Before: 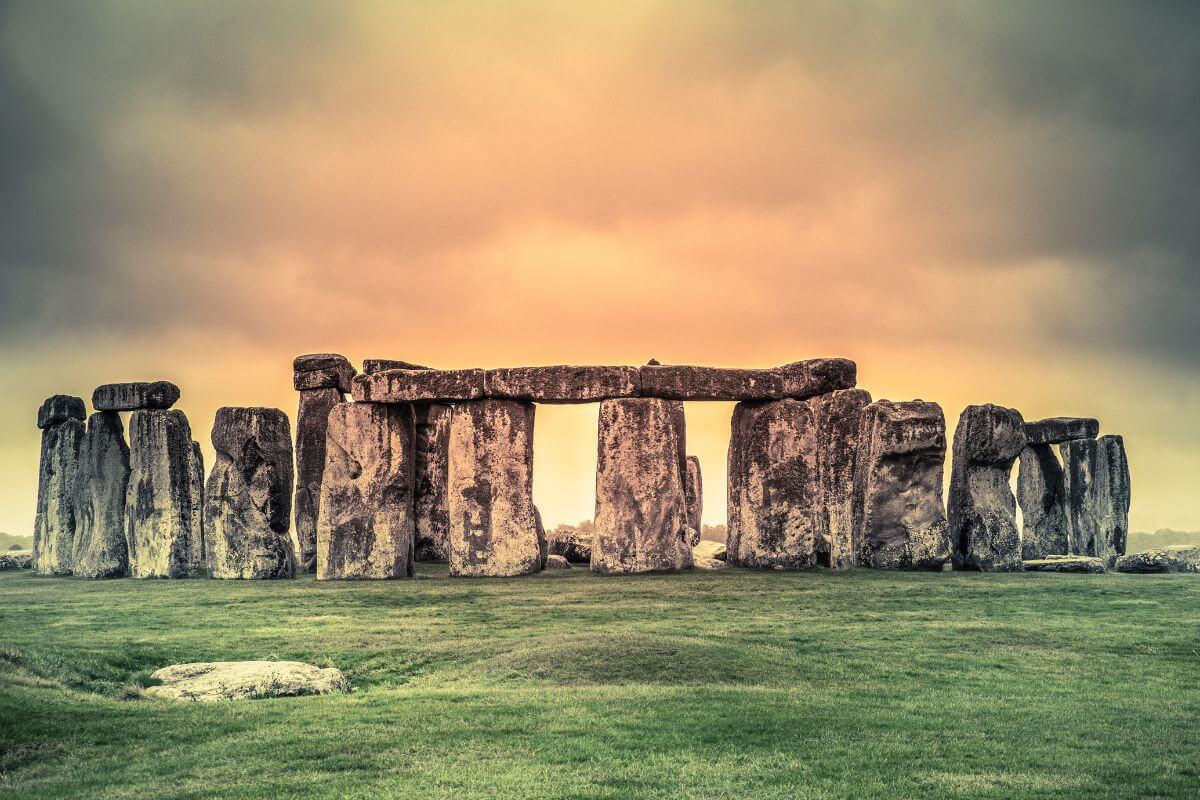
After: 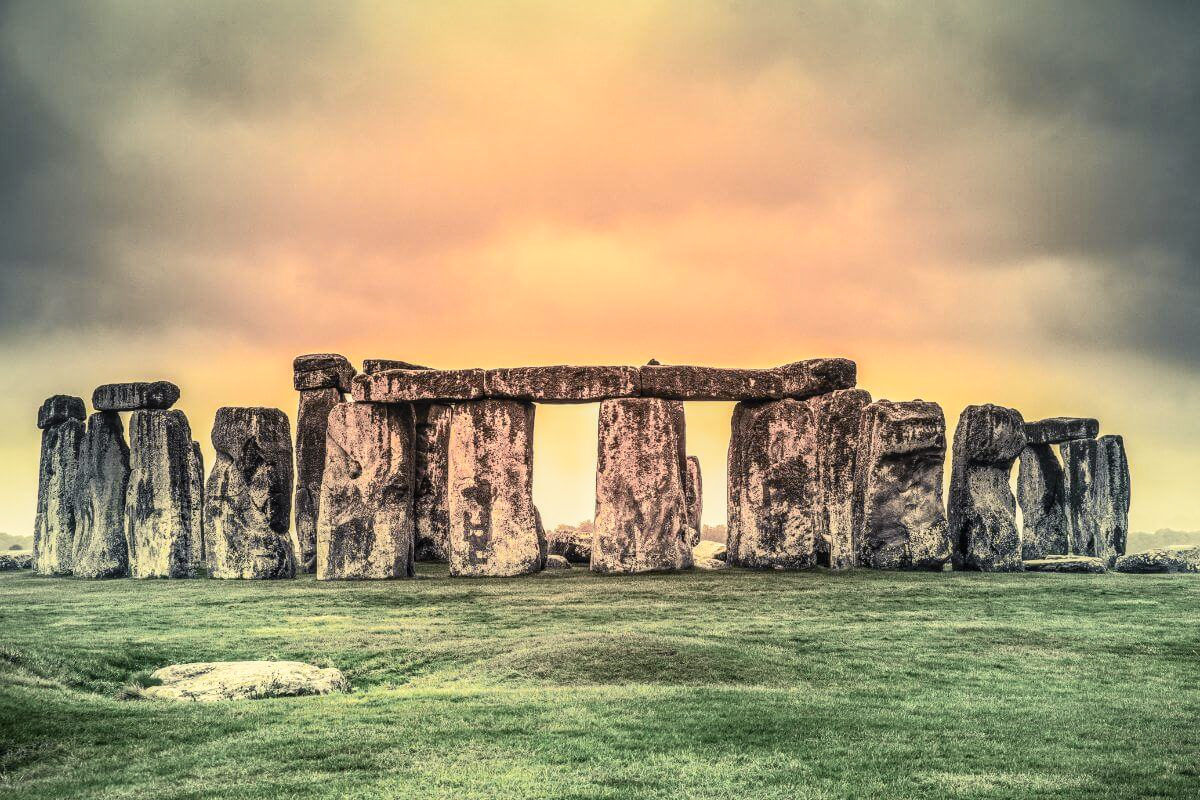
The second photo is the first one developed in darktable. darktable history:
shadows and highlights: shadows 36.6, highlights -27.08, soften with gaussian
local contrast: on, module defaults
tone curve: curves: ch0 [(0, 0.038) (0.193, 0.212) (0.461, 0.502) (0.634, 0.709) (0.852, 0.89) (1, 0.967)]; ch1 [(0, 0) (0.35, 0.356) (0.45, 0.453) (0.504, 0.503) (0.532, 0.524) (0.558, 0.555) (0.735, 0.762) (1, 1)]; ch2 [(0, 0) (0.281, 0.266) (0.456, 0.469) (0.5, 0.5) (0.533, 0.545) (0.606, 0.598) (0.646, 0.654) (1, 1)], color space Lab, independent channels, preserve colors none
